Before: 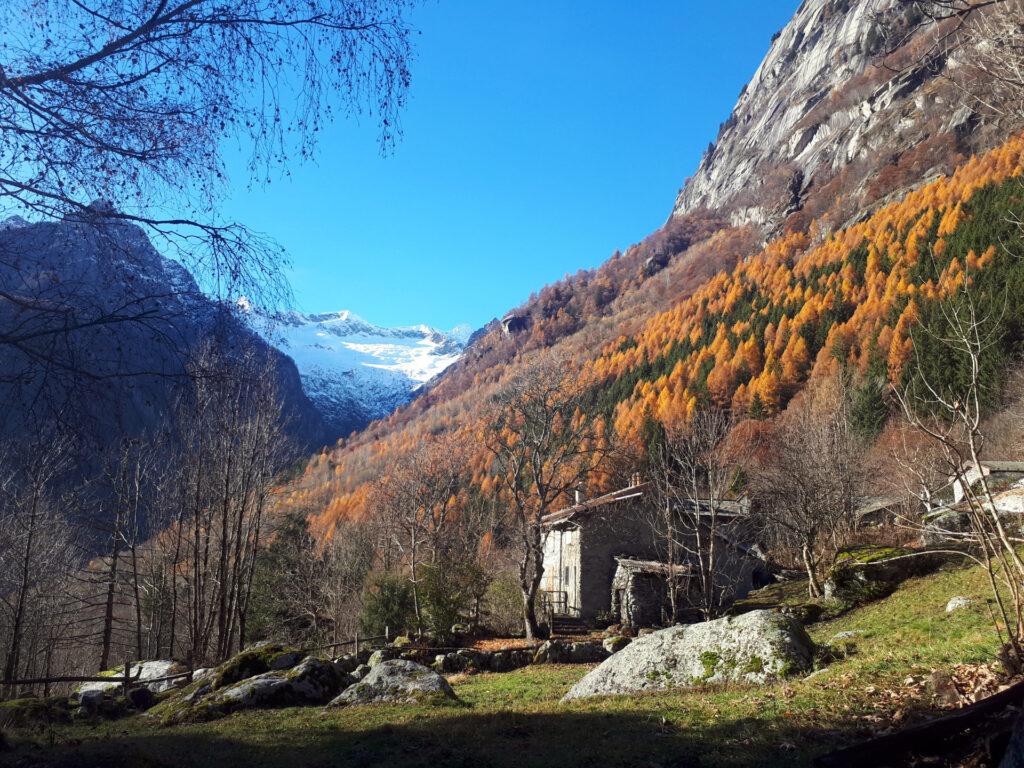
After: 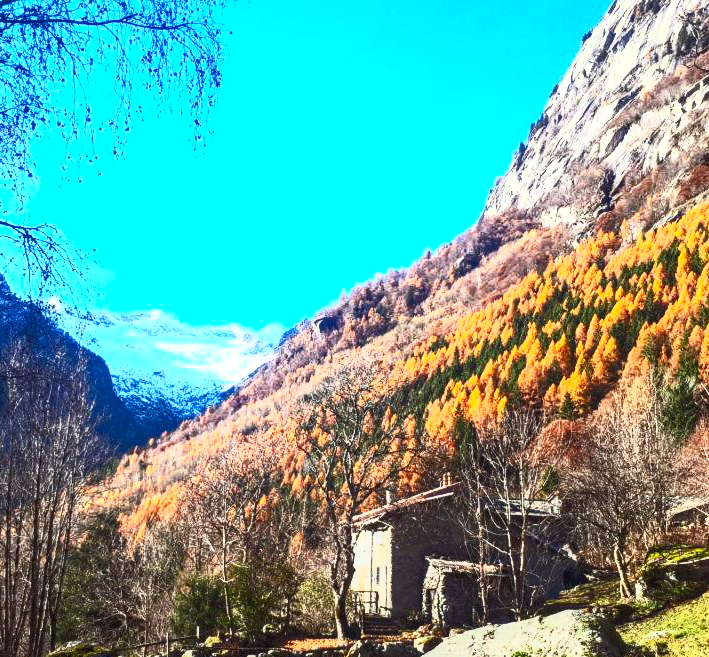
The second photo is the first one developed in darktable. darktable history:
contrast brightness saturation: contrast 0.846, brightness 0.599, saturation 0.58
local contrast: on, module defaults
crop: left 18.459%, right 12.279%, bottom 14.357%
